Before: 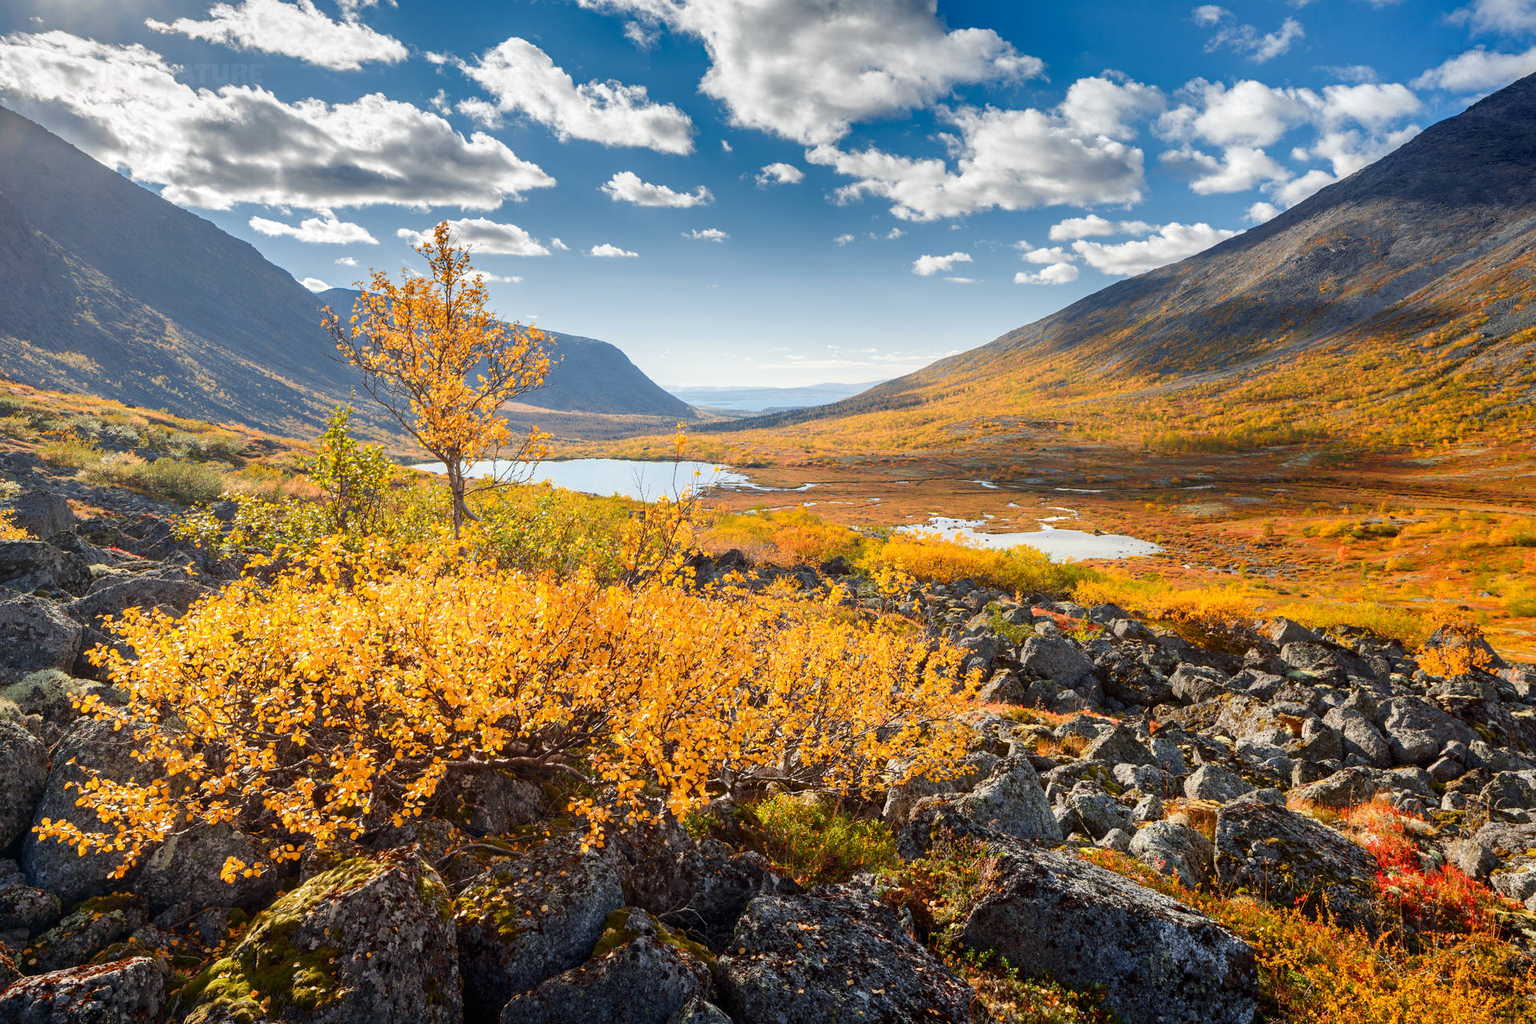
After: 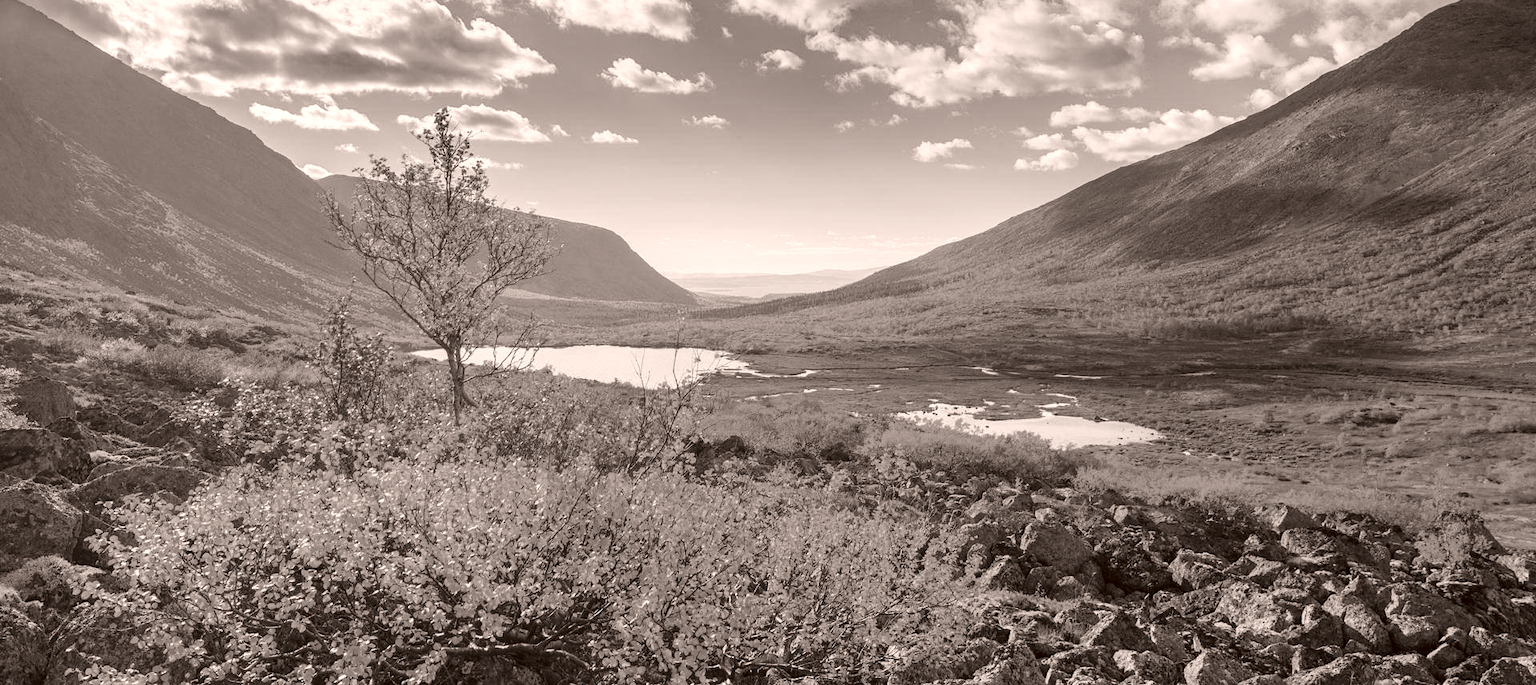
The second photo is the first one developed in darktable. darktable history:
color correction: highlights a* 6.51, highlights b* 8.05, shadows a* 5.68, shadows b* 7.03, saturation 0.907
crop: top 11.165%, bottom 21.838%
color balance rgb: perceptual saturation grading › global saturation 24.444%, perceptual saturation grading › highlights -24.693%, perceptual saturation grading › mid-tones 24.654%, perceptual saturation grading › shadows 39.31%
color calibration: output gray [0.253, 0.26, 0.487, 0], illuminant custom, x 0.392, y 0.392, temperature 3864.88 K
